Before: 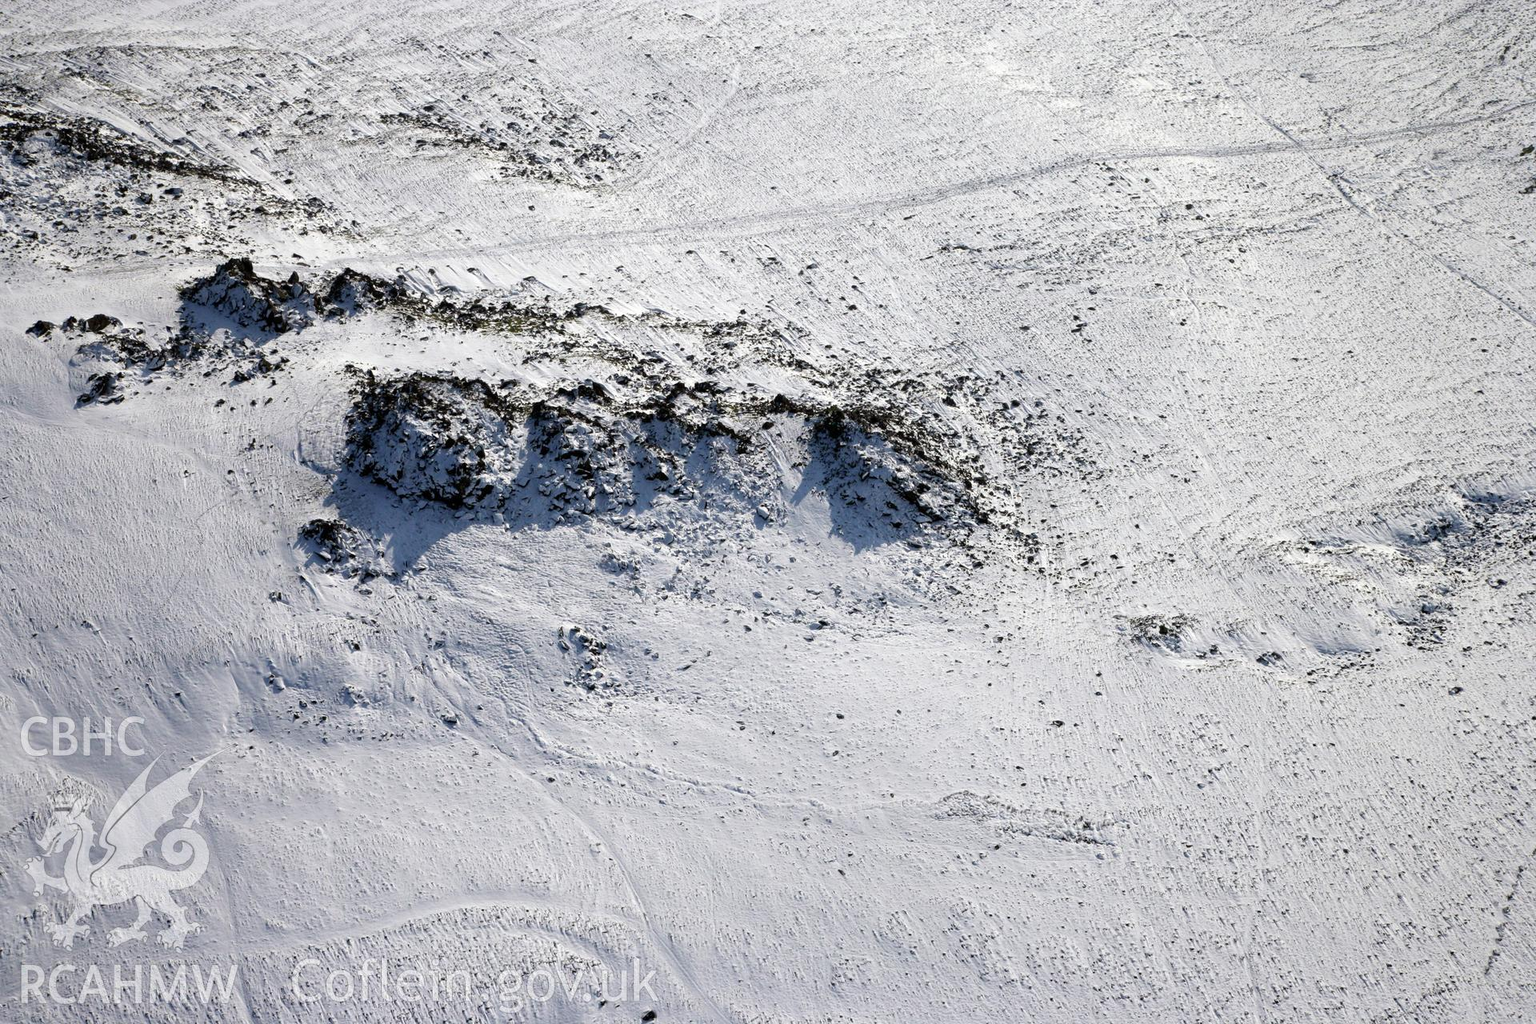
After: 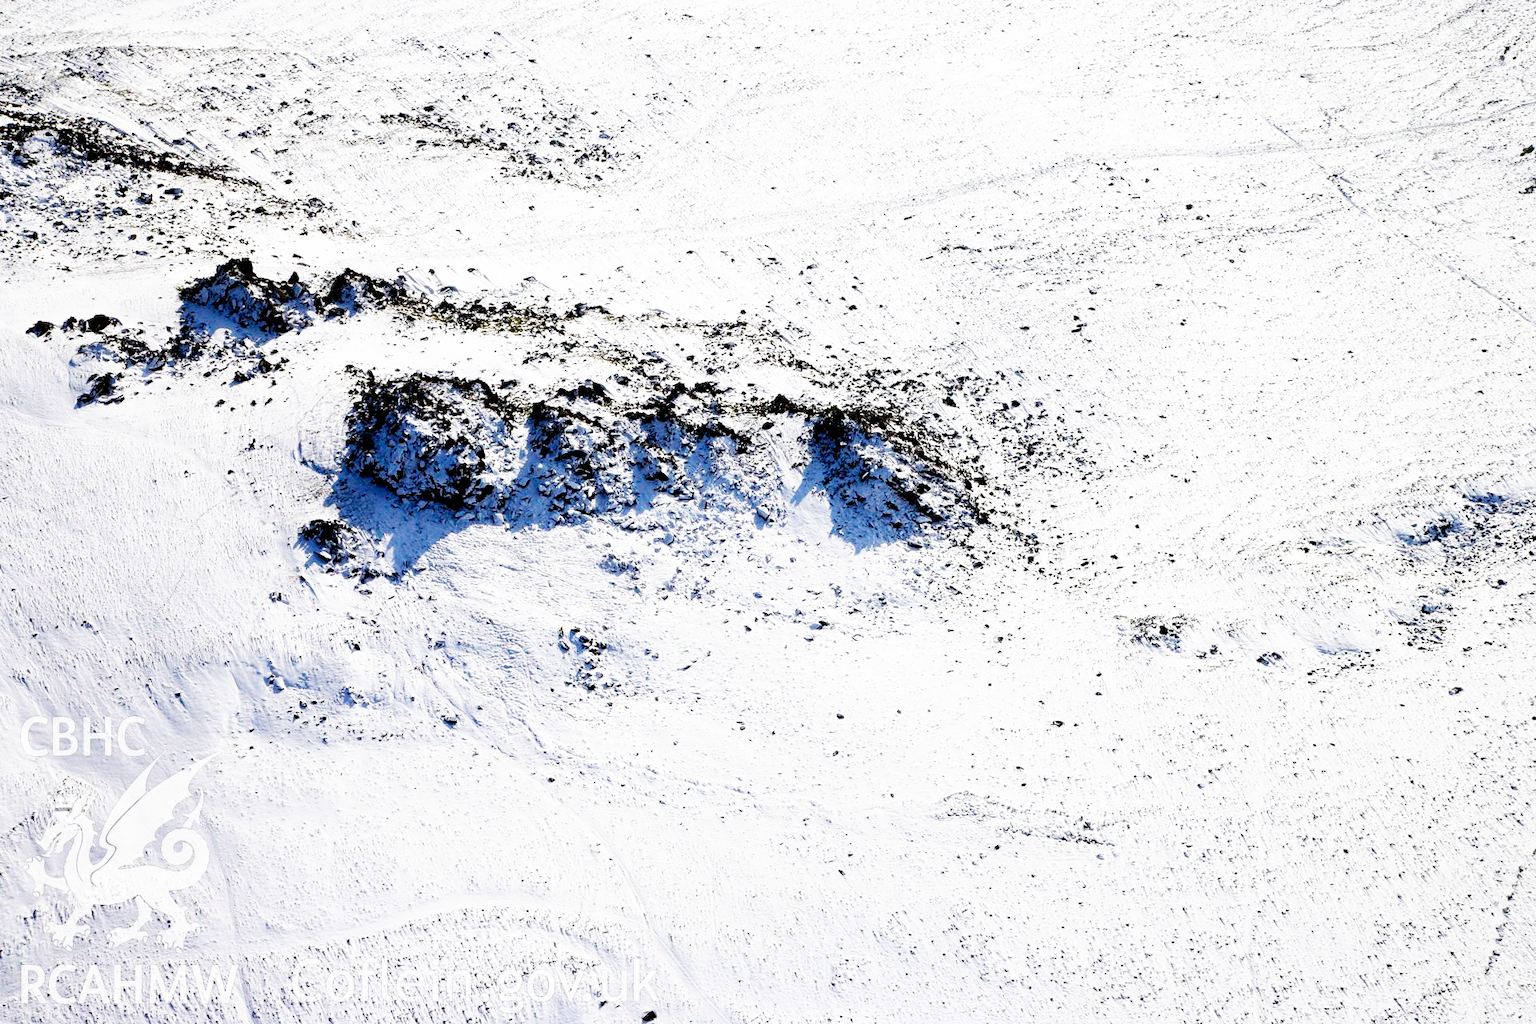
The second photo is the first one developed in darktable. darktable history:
exposure: black level correction 0.01, compensate exposure bias true, compensate highlight preservation false
base curve: curves: ch0 [(0, 0) (0.007, 0.004) (0.027, 0.03) (0.046, 0.07) (0.207, 0.54) (0.442, 0.872) (0.673, 0.972) (1, 1)], preserve colors none
